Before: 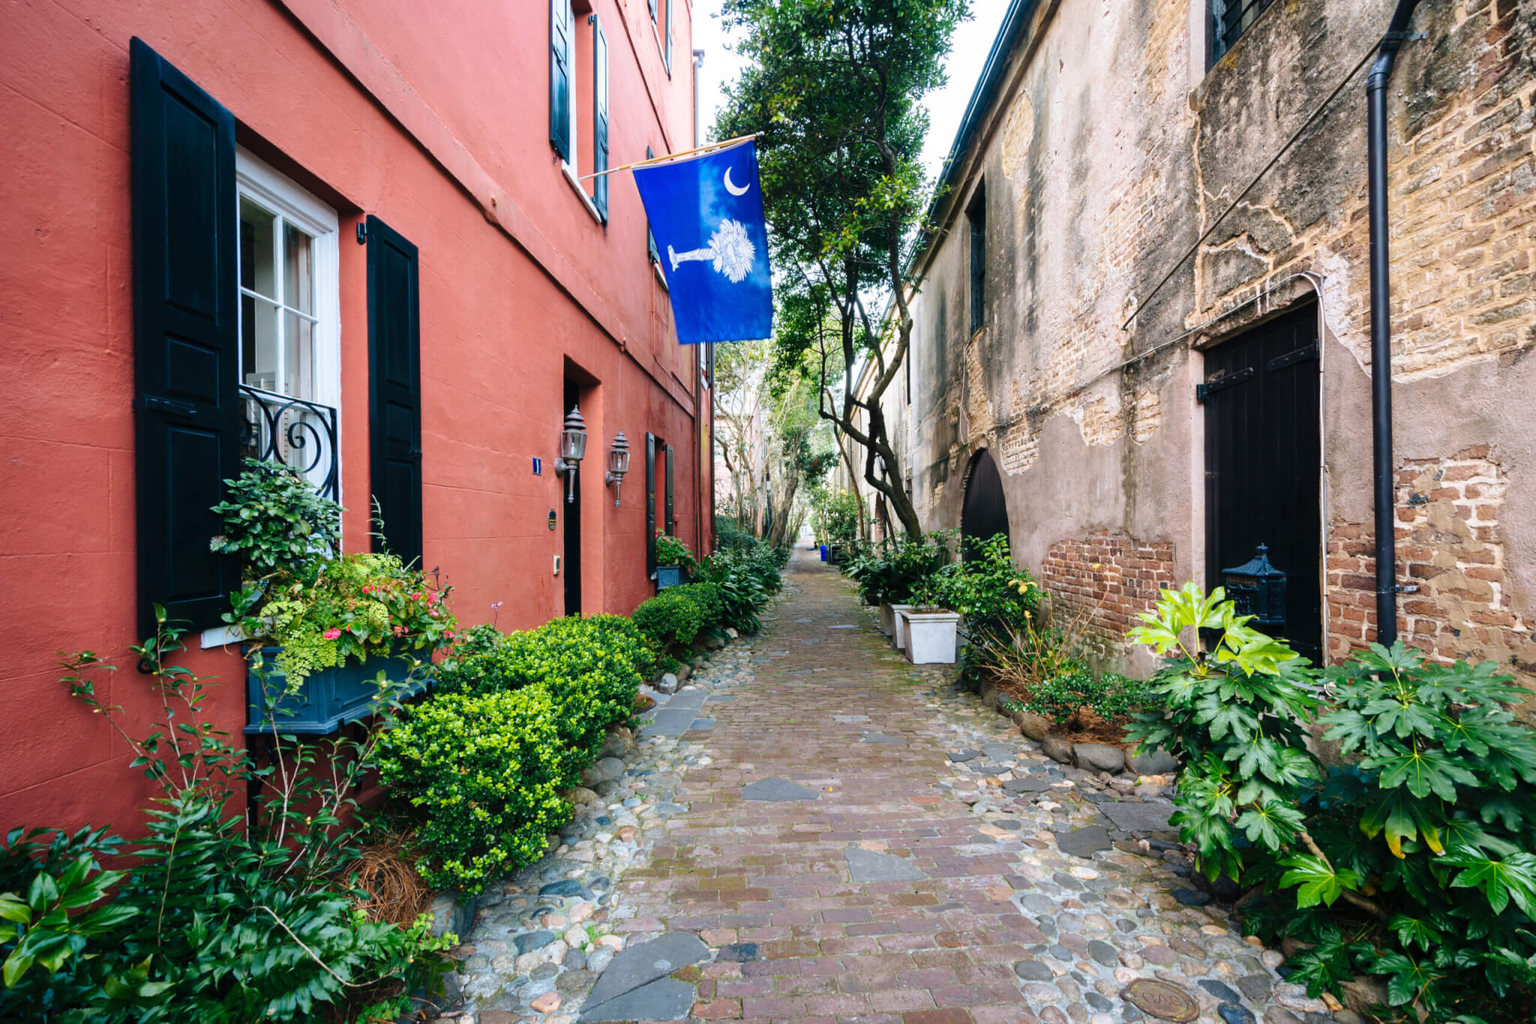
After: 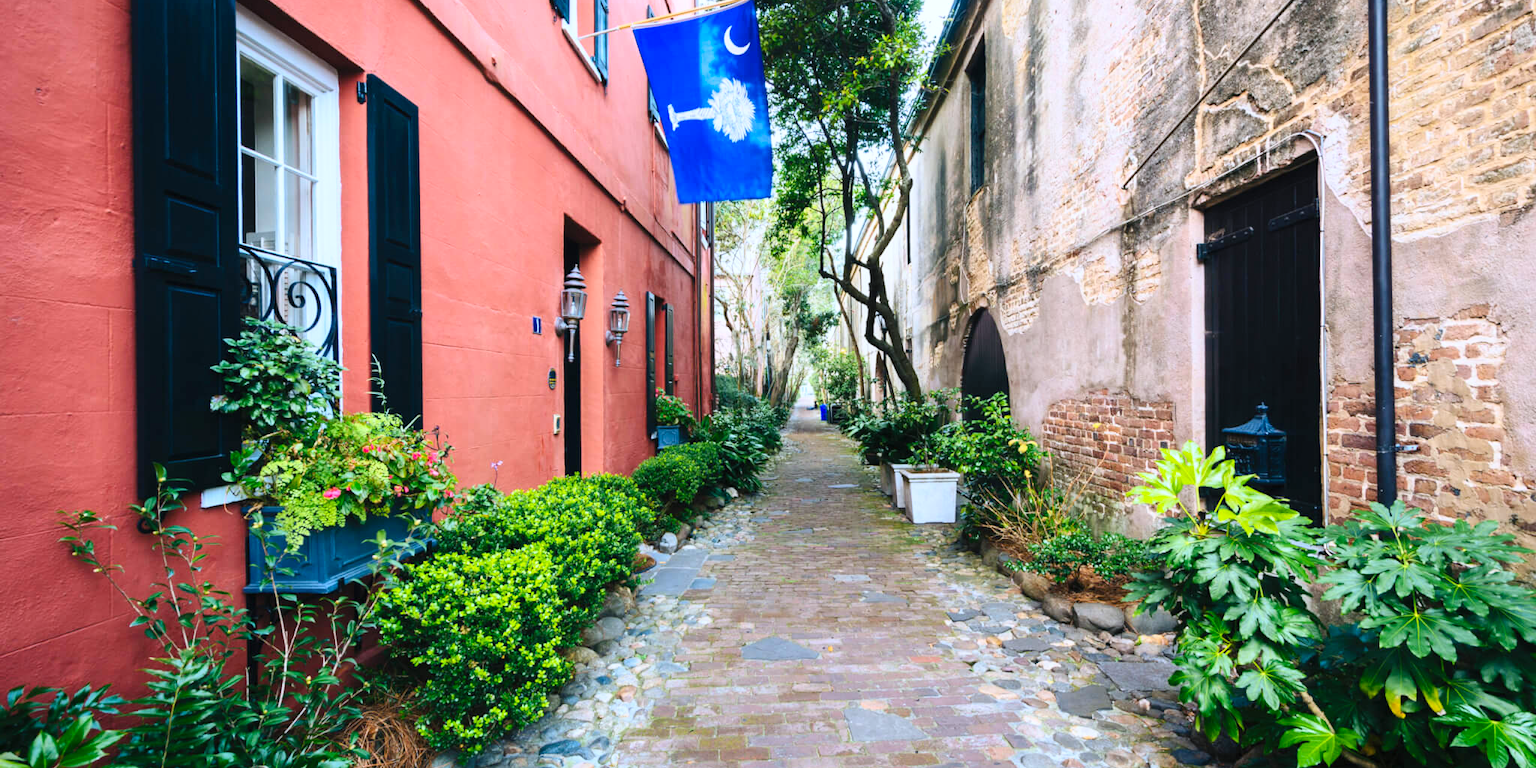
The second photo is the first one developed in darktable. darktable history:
crop: top 13.819%, bottom 11.169%
contrast brightness saturation: contrast 0.2, brightness 0.16, saturation 0.22
white balance: red 0.967, blue 1.049
